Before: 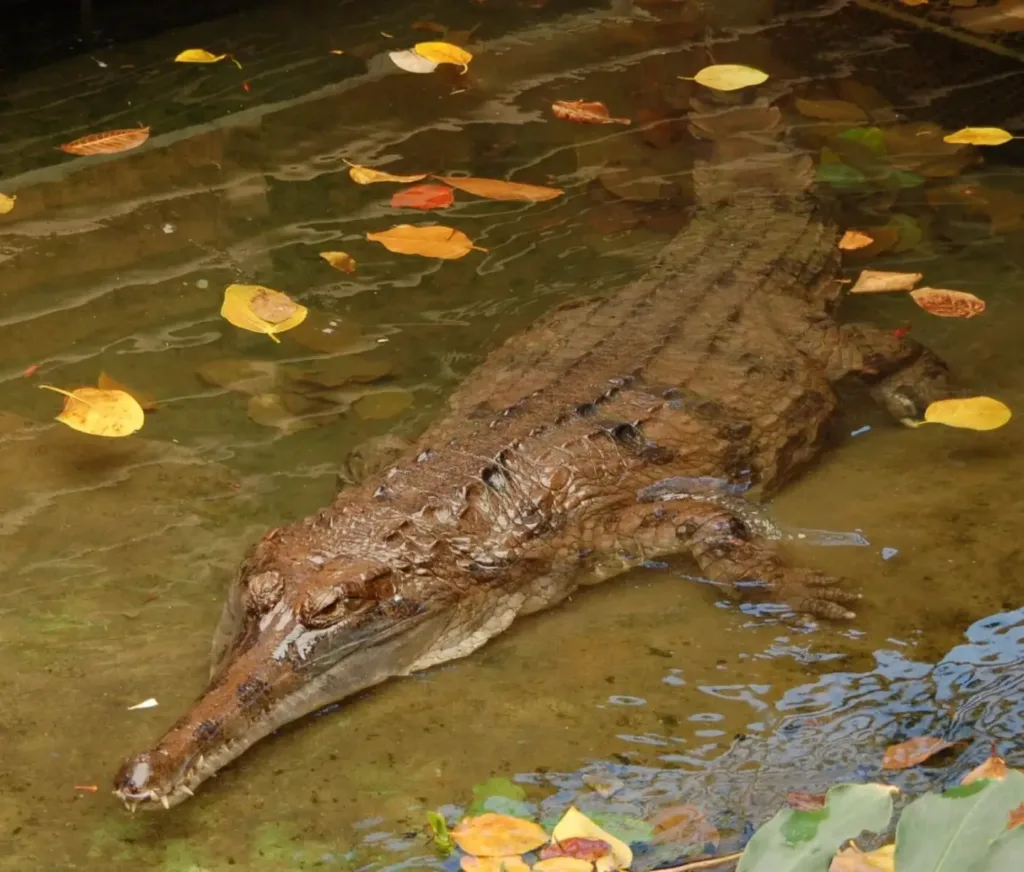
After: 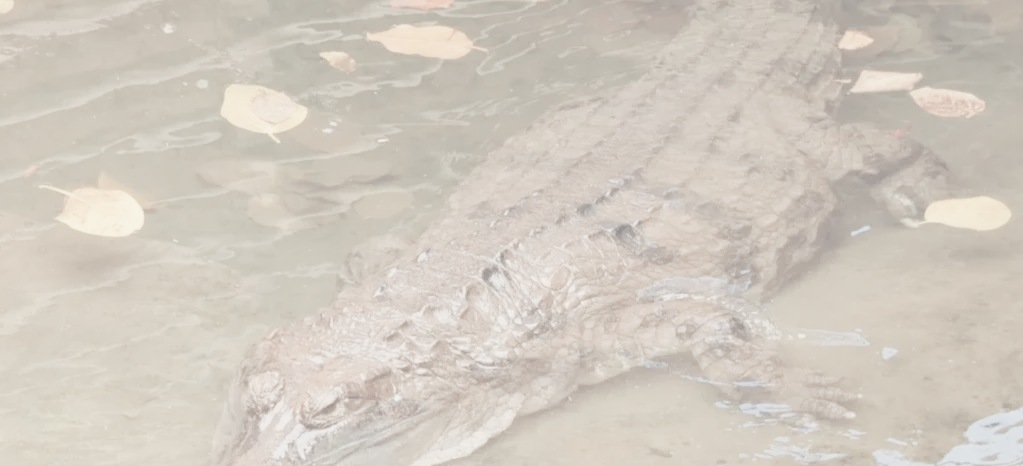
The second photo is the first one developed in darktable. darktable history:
white balance: emerald 1
crop and rotate: top 23.043%, bottom 23.437%
tone curve: curves: ch0 [(0, 0) (0.003, 0.156) (0.011, 0.156) (0.025, 0.161) (0.044, 0.164) (0.069, 0.178) (0.1, 0.201) (0.136, 0.229) (0.177, 0.263) (0.224, 0.301) (0.277, 0.355) (0.335, 0.415) (0.399, 0.48) (0.468, 0.561) (0.543, 0.647) (0.623, 0.735) (0.709, 0.819) (0.801, 0.893) (0.898, 0.953) (1, 1)], preserve colors none
contrast brightness saturation: contrast -0.32, brightness 0.75, saturation -0.78
